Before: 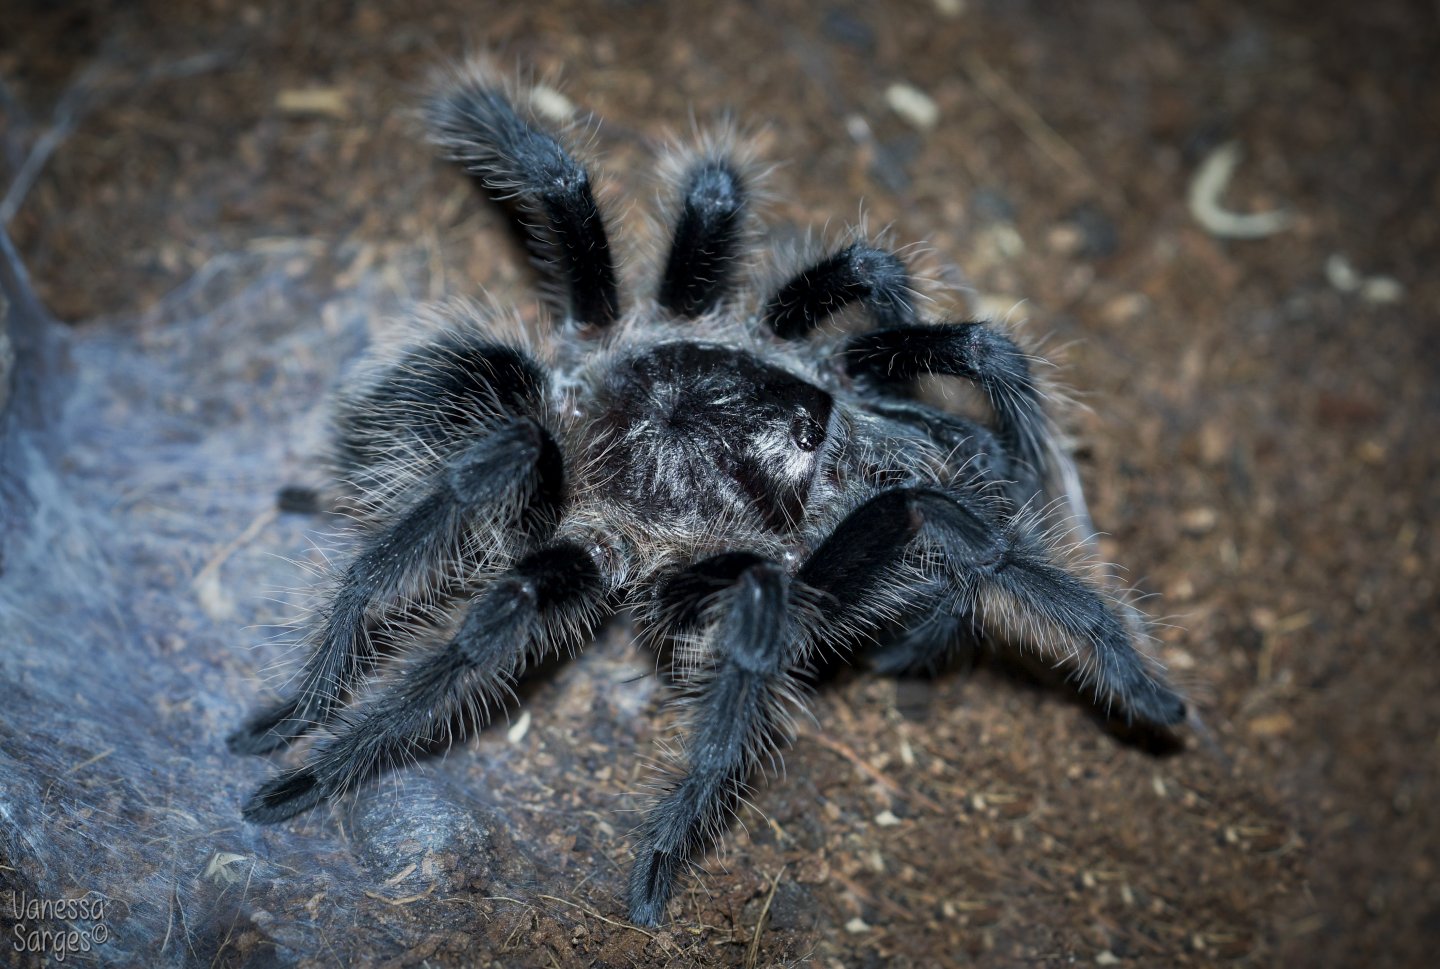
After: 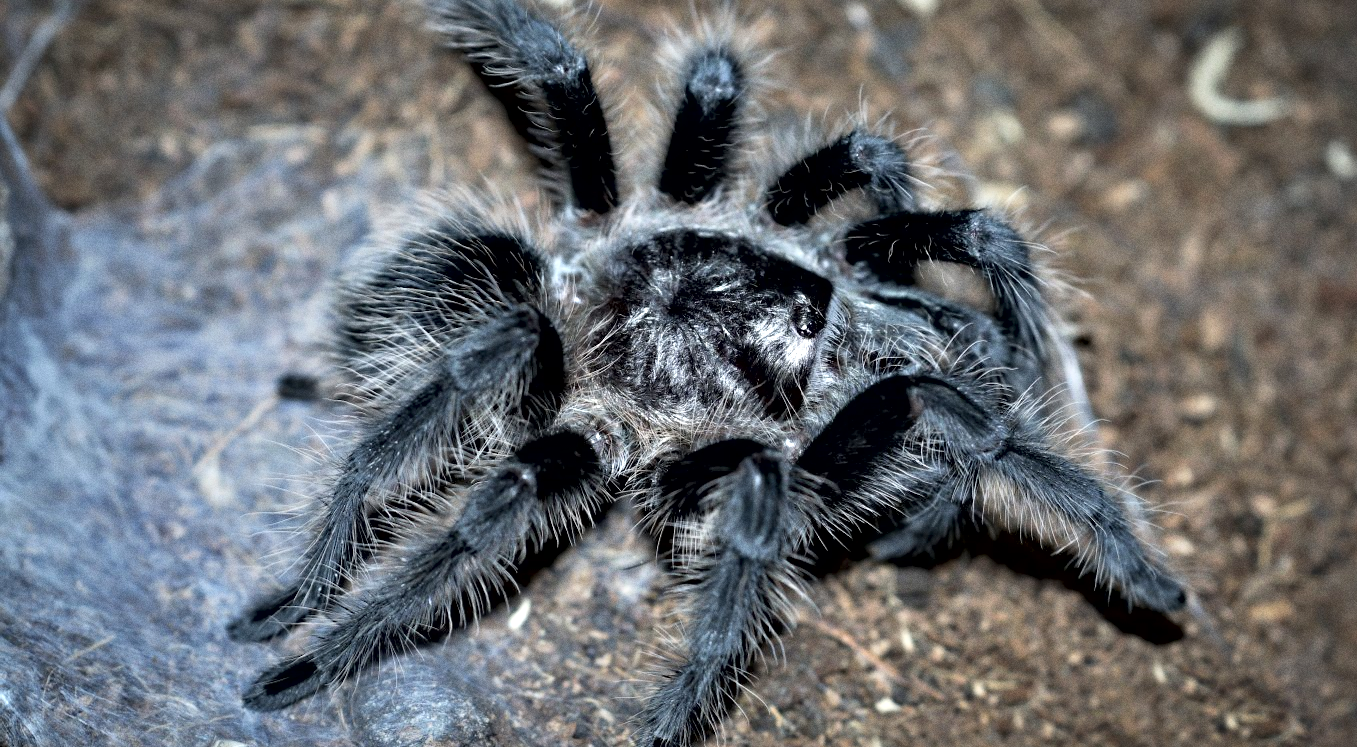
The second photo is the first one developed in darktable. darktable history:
contrast equalizer: y [[0.511, 0.558, 0.631, 0.632, 0.559, 0.512], [0.5 ×6], [0.5 ×6], [0 ×6], [0 ×6]]
contrast brightness saturation: brightness 0.15
crop and rotate: angle 0.03°, top 11.643%, right 5.651%, bottom 11.189%
grain: coarseness 0.09 ISO
